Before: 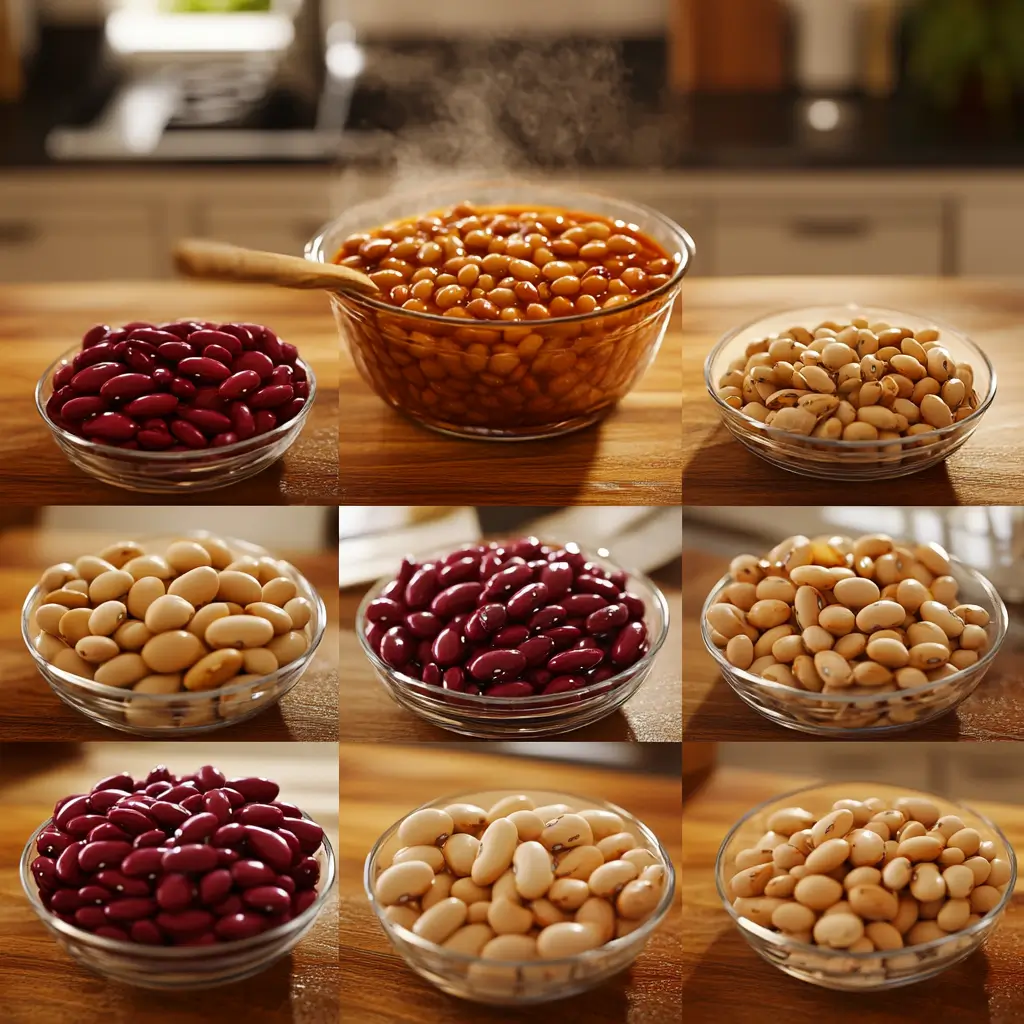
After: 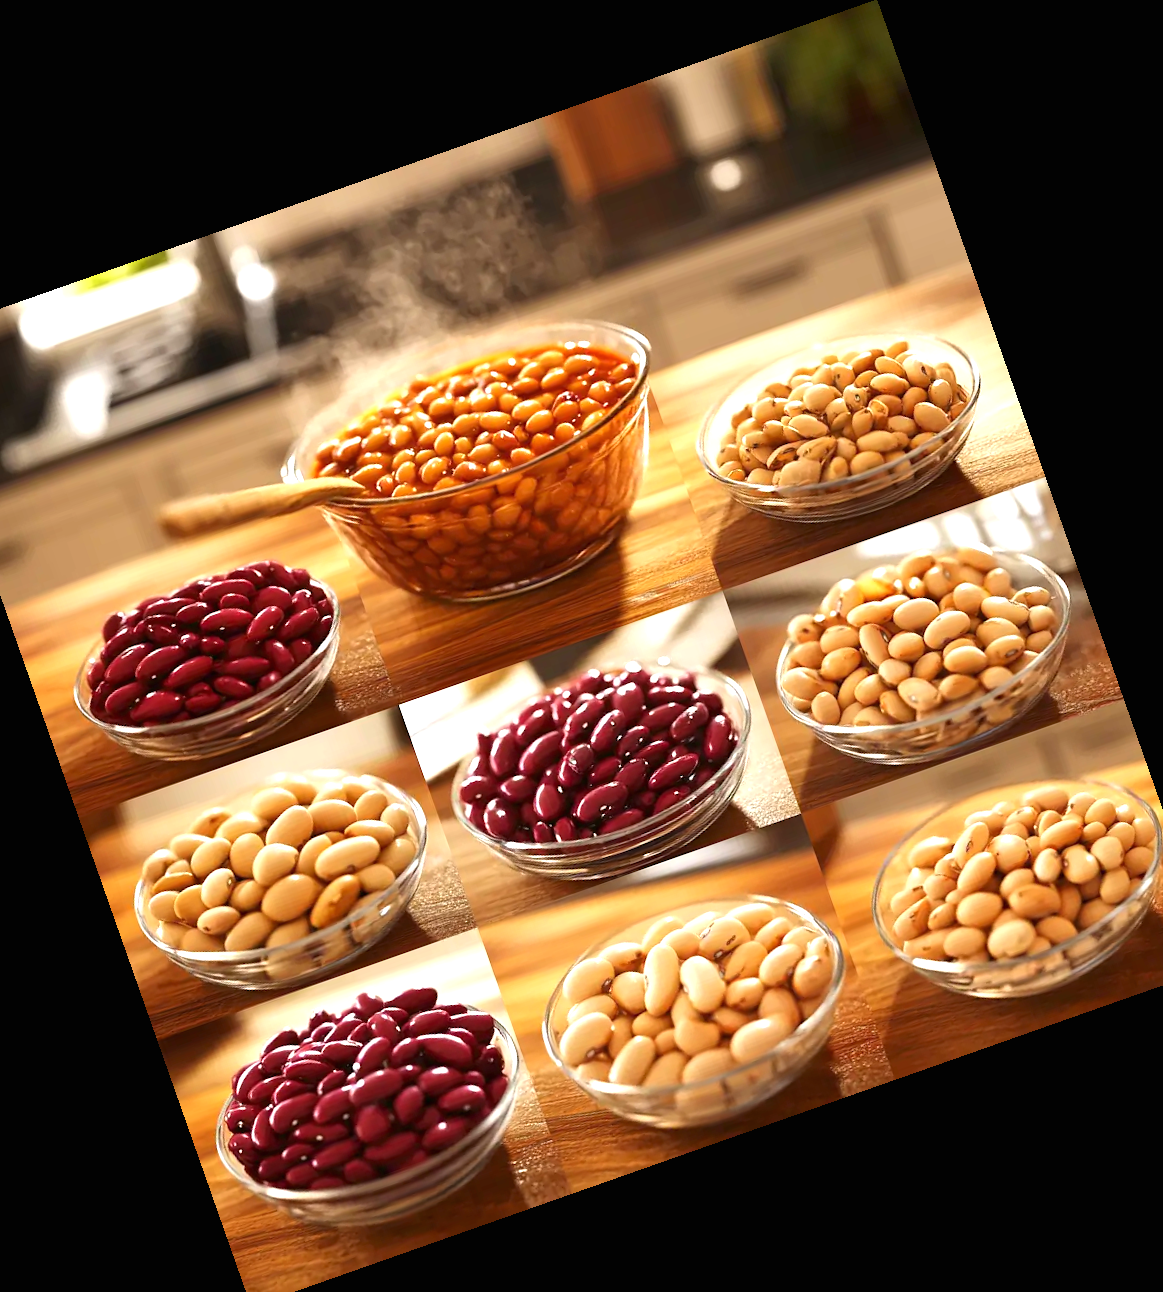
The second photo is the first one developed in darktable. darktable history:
exposure: black level correction 0, exposure 1 EV, compensate exposure bias true, compensate highlight preservation false
white balance: emerald 1
crop and rotate: angle 19.43°, left 6.812%, right 4.125%, bottom 1.087%
